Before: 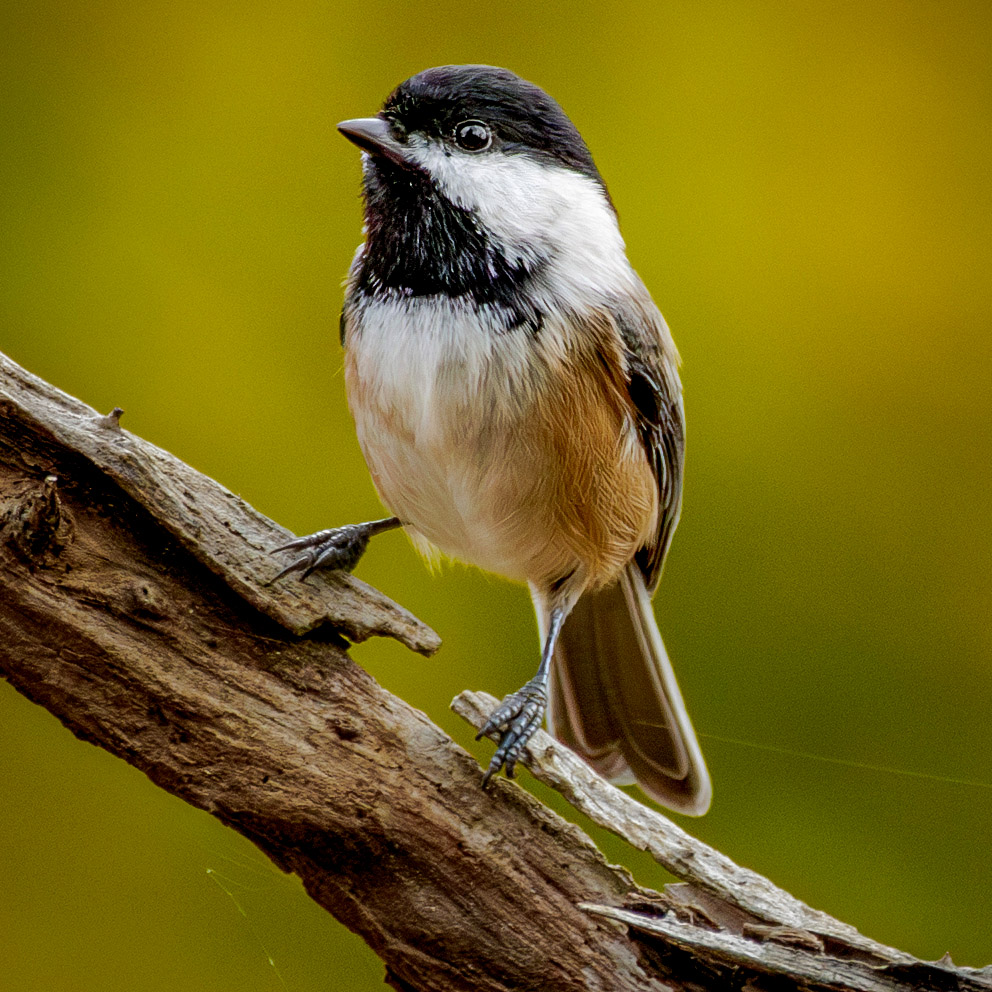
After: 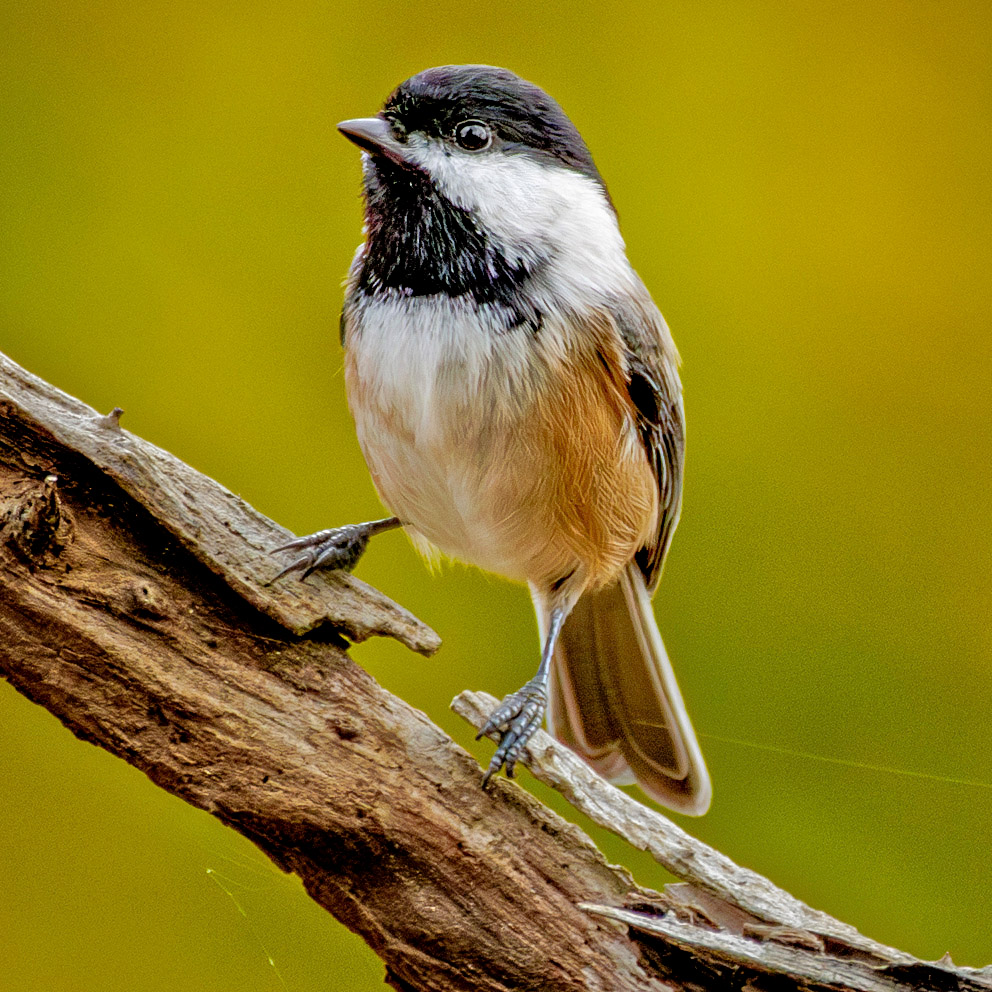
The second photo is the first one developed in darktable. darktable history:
tone equalizer: -7 EV 0.145 EV, -6 EV 0.622 EV, -5 EV 1.18 EV, -4 EV 1.35 EV, -3 EV 1.18 EV, -2 EV 0.6 EV, -1 EV 0.146 EV
